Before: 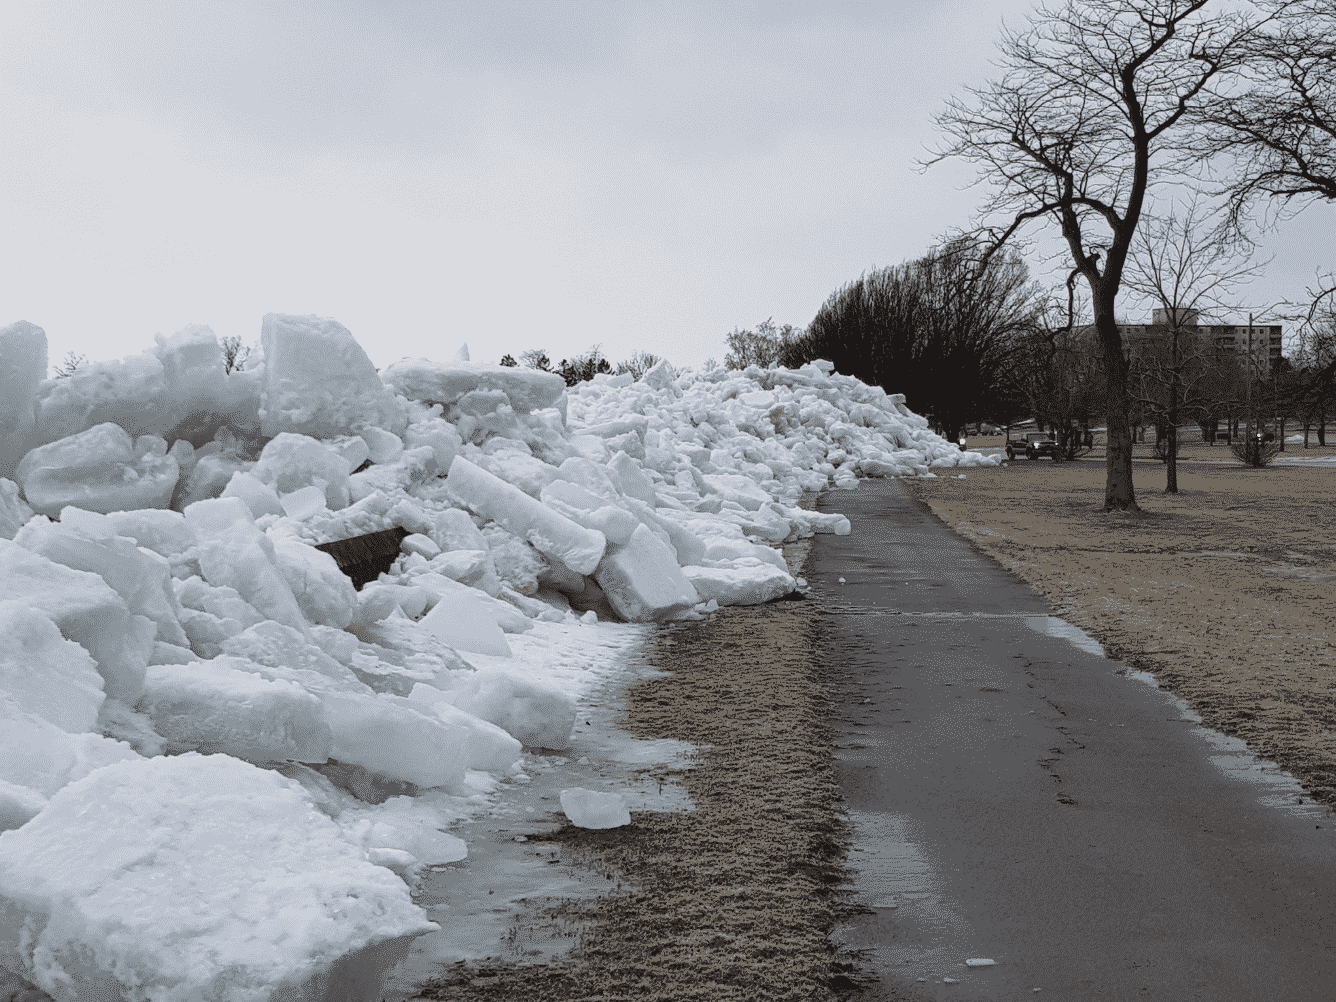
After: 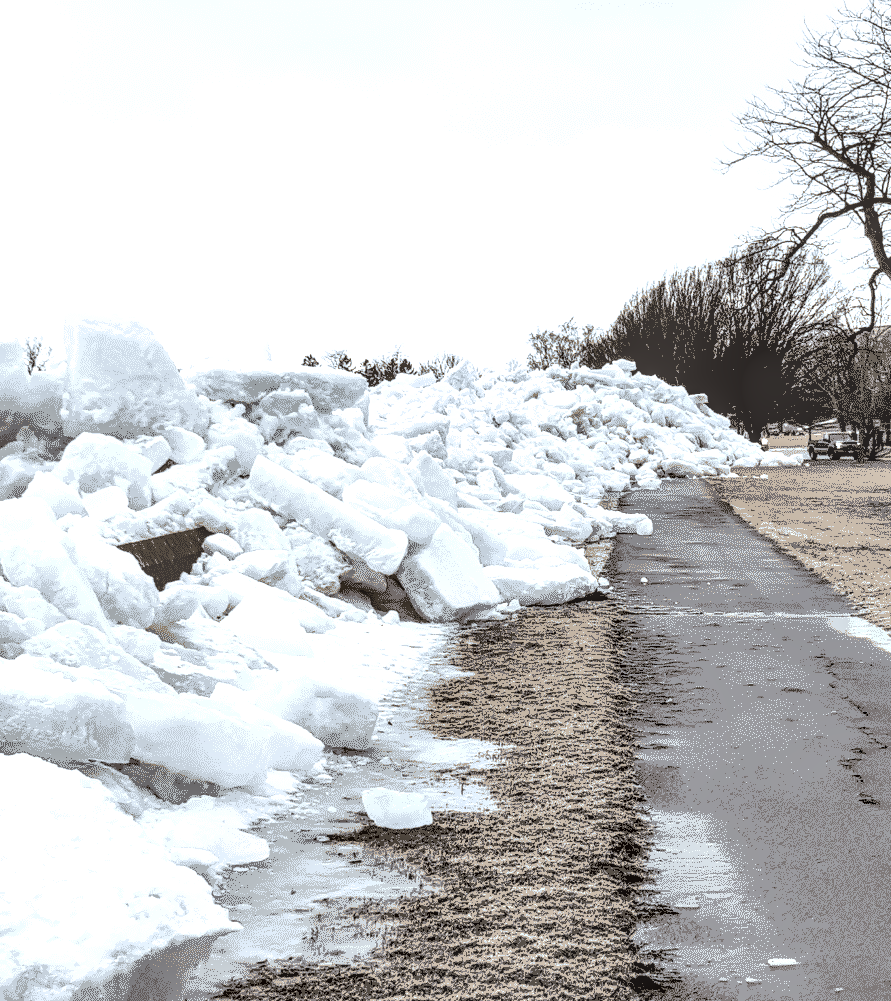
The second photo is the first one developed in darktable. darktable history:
local contrast: highlights 5%, shadows 1%, detail 134%
contrast equalizer: octaves 7, y [[0.6 ×6], [0.55 ×6], [0 ×6], [0 ×6], [0 ×6]]
contrast brightness saturation: contrast 0.136, brightness 0.223
exposure: black level correction 0, exposure 1.001 EV, compensate exposure bias true, compensate highlight preservation false
crop and rotate: left 14.872%, right 18.392%
